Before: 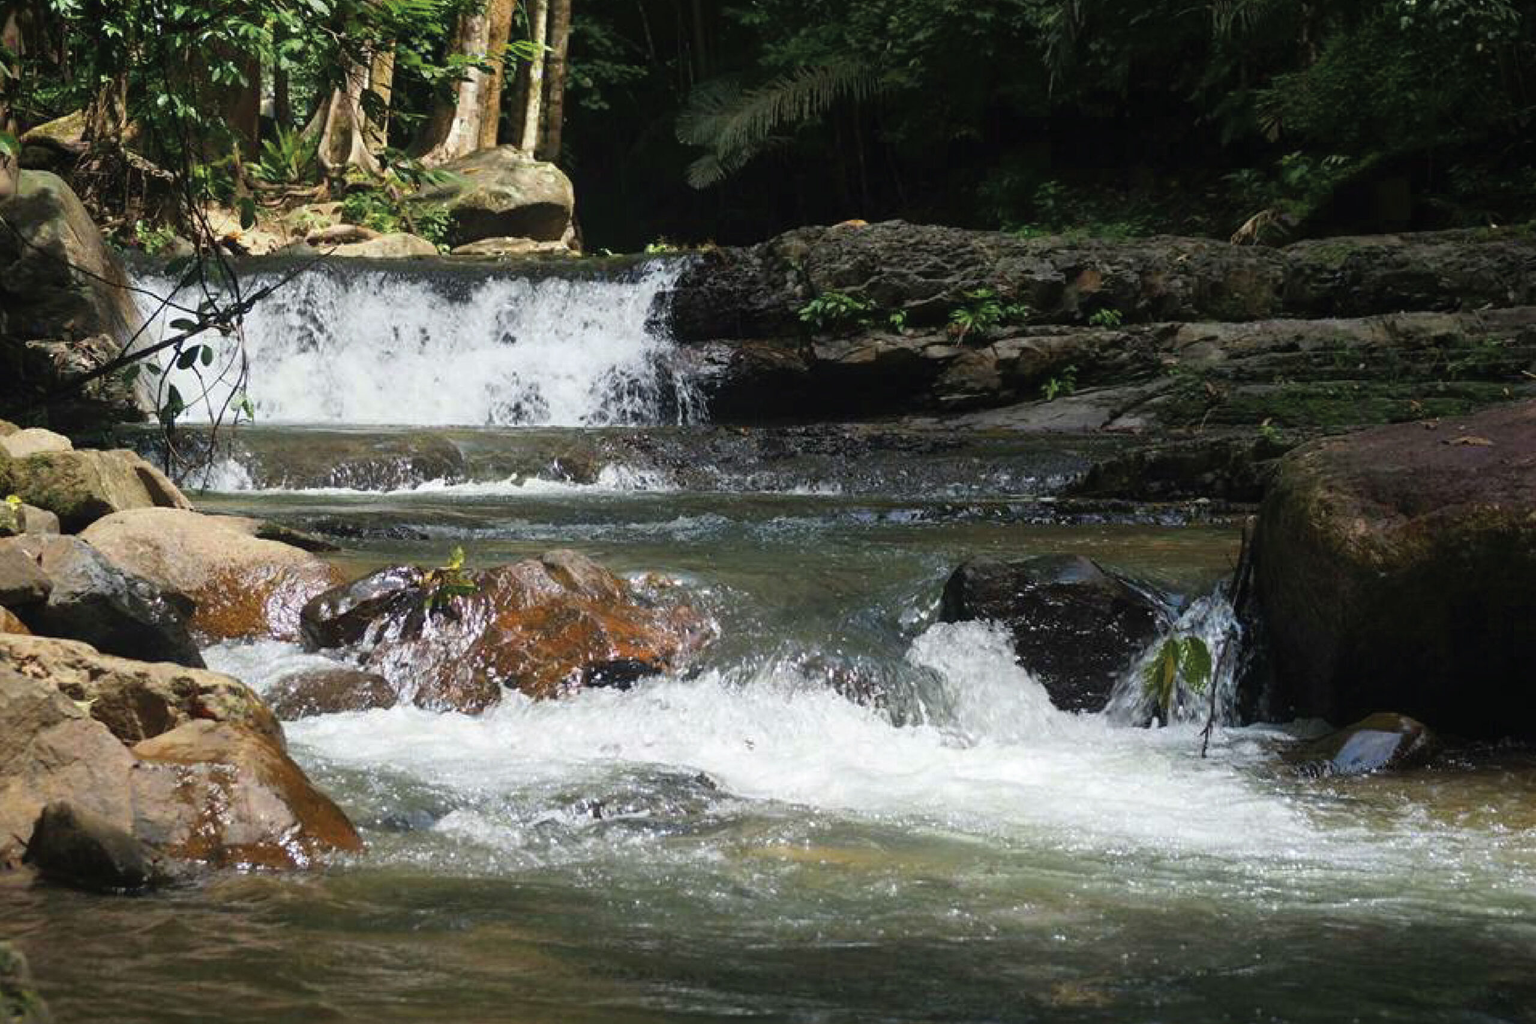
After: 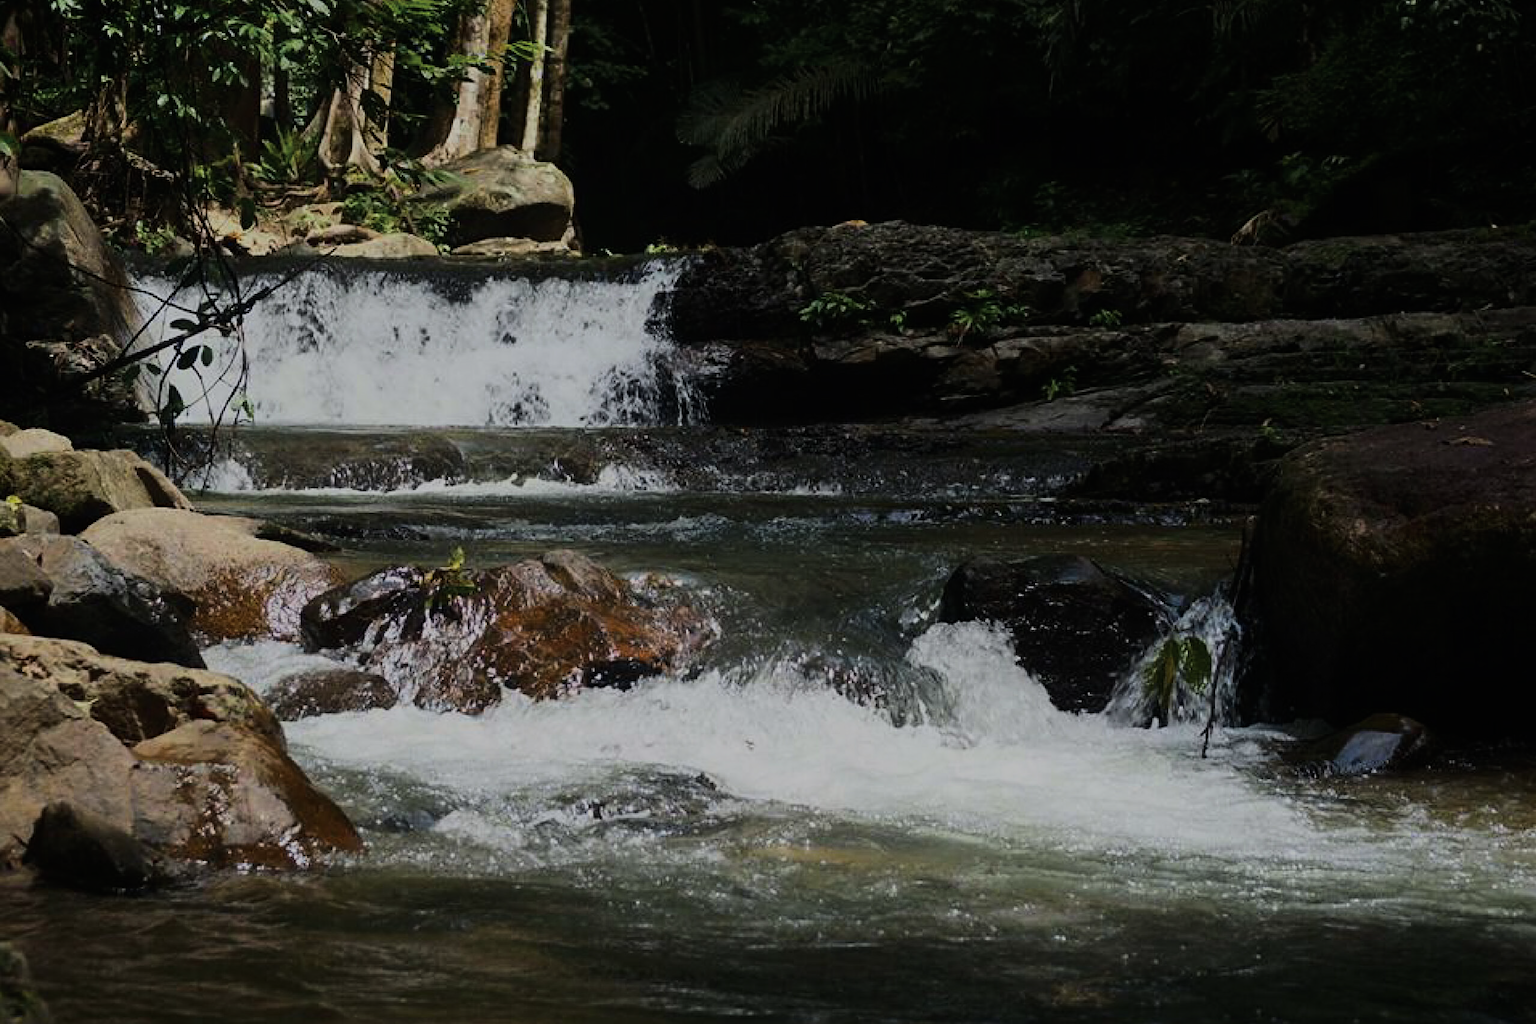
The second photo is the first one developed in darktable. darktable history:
sharpen: amount 0.2
exposure: exposure -2.096 EV, compensate highlight preservation false
tone equalizer: -7 EV 0.147 EV, -6 EV 0.632 EV, -5 EV 1.12 EV, -4 EV 1.33 EV, -3 EV 1.16 EV, -2 EV 0.6 EV, -1 EV 0.156 EV, edges refinement/feathering 500, mask exposure compensation -1.57 EV, preserve details no
